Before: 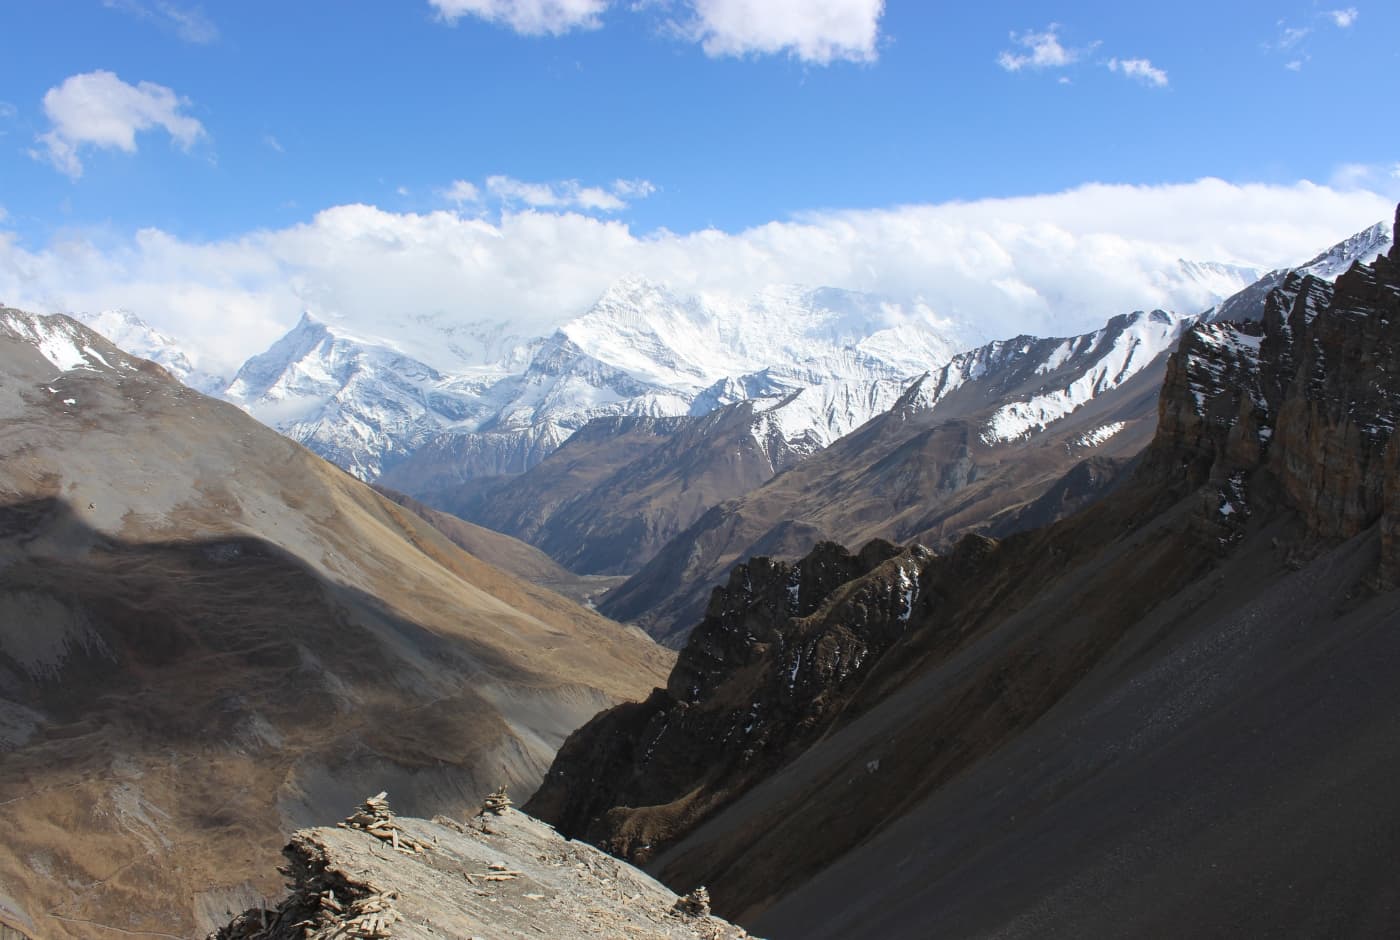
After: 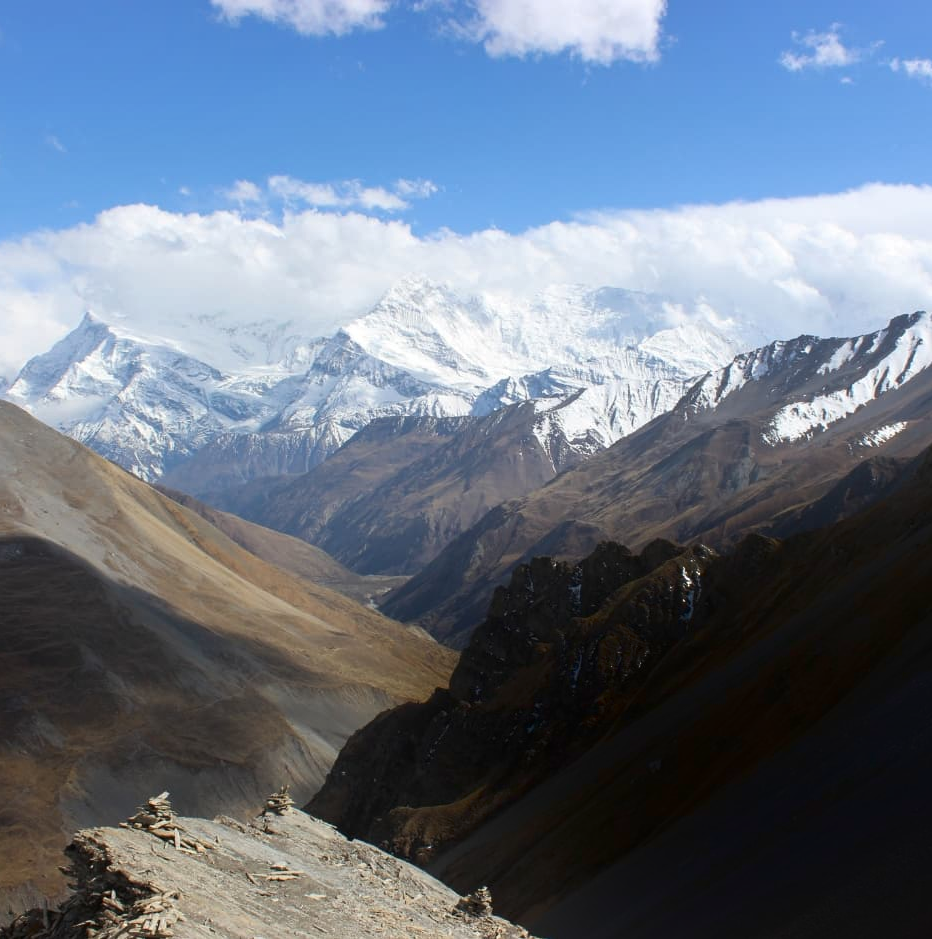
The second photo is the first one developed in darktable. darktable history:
shadows and highlights: shadows -86.54, highlights -35.67, soften with gaussian
crop and rotate: left 15.606%, right 17.808%
